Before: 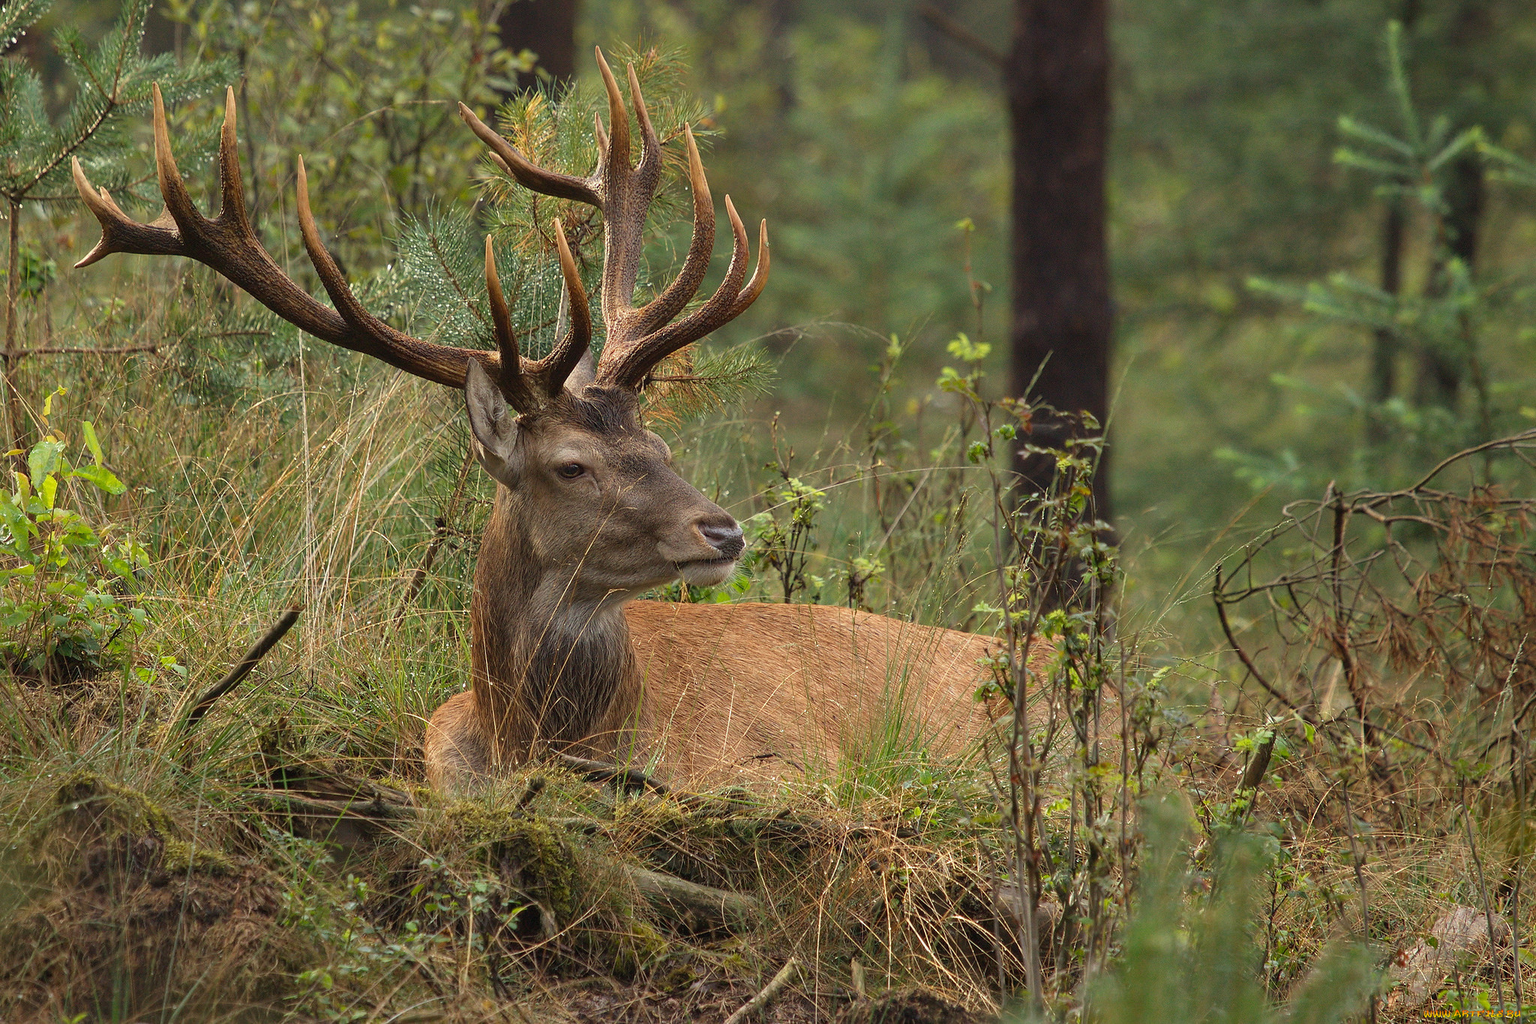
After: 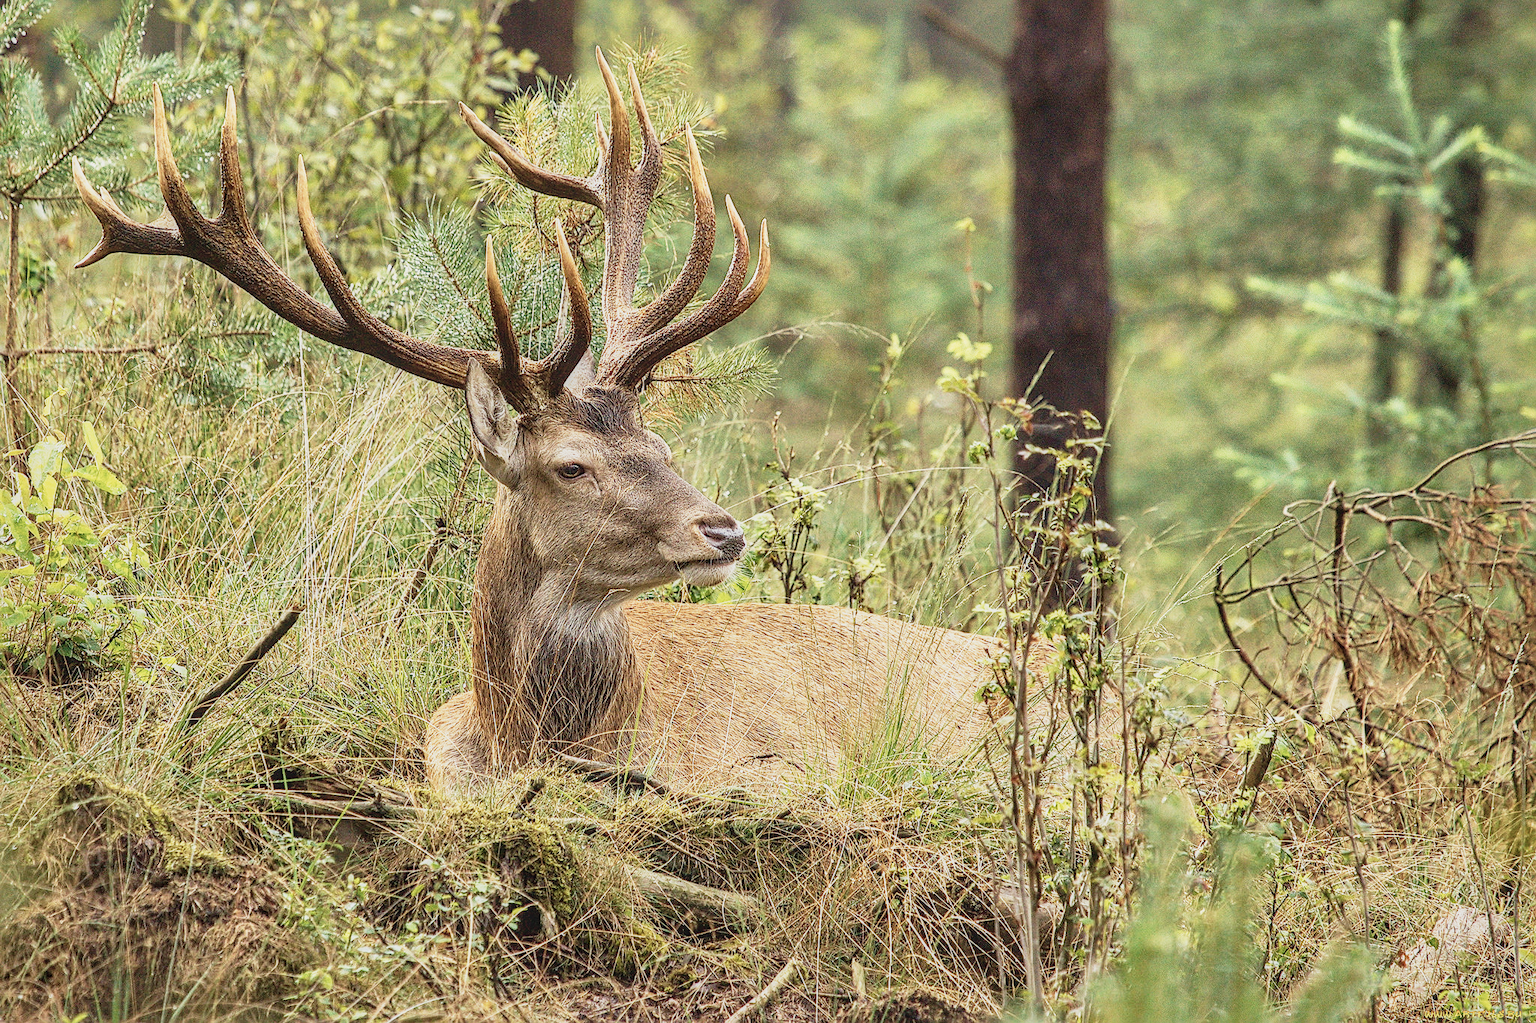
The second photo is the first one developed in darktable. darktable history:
local contrast: detail 160%
exposure: black level correction 0, exposure 0.5 EV, compensate highlight preservation false
shadows and highlights: on, module defaults
velvia: strength 45%
contrast brightness saturation: contrast -0.26, saturation -0.43
base curve: curves: ch0 [(0, 0) (0.012, 0.01) (0.073, 0.168) (0.31, 0.711) (0.645, 0.957) (1, 1)], preserve colors none
sharpen: on, module defaults
